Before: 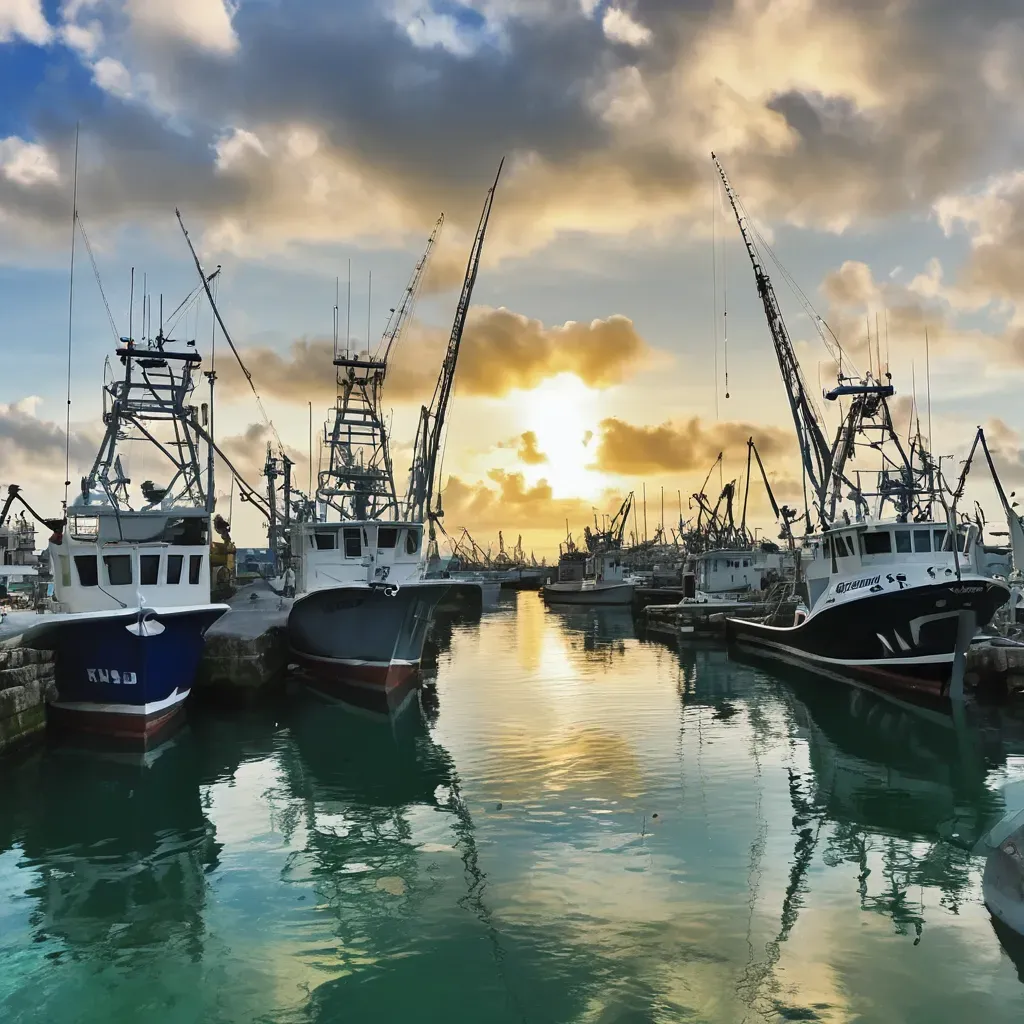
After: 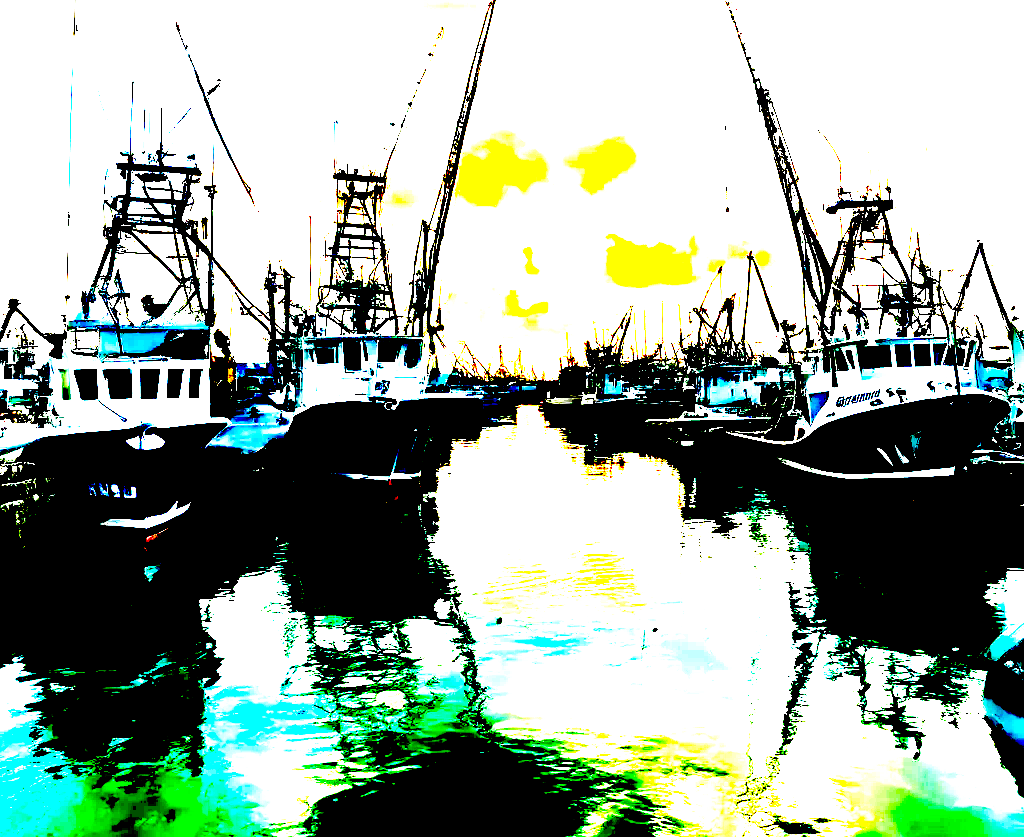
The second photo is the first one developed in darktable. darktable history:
crop and rotate: top 18.251%
exposure: black level correction 0.1, exposure 2.933 EV, compensate exposure bias true, compensate highlight preservation false
